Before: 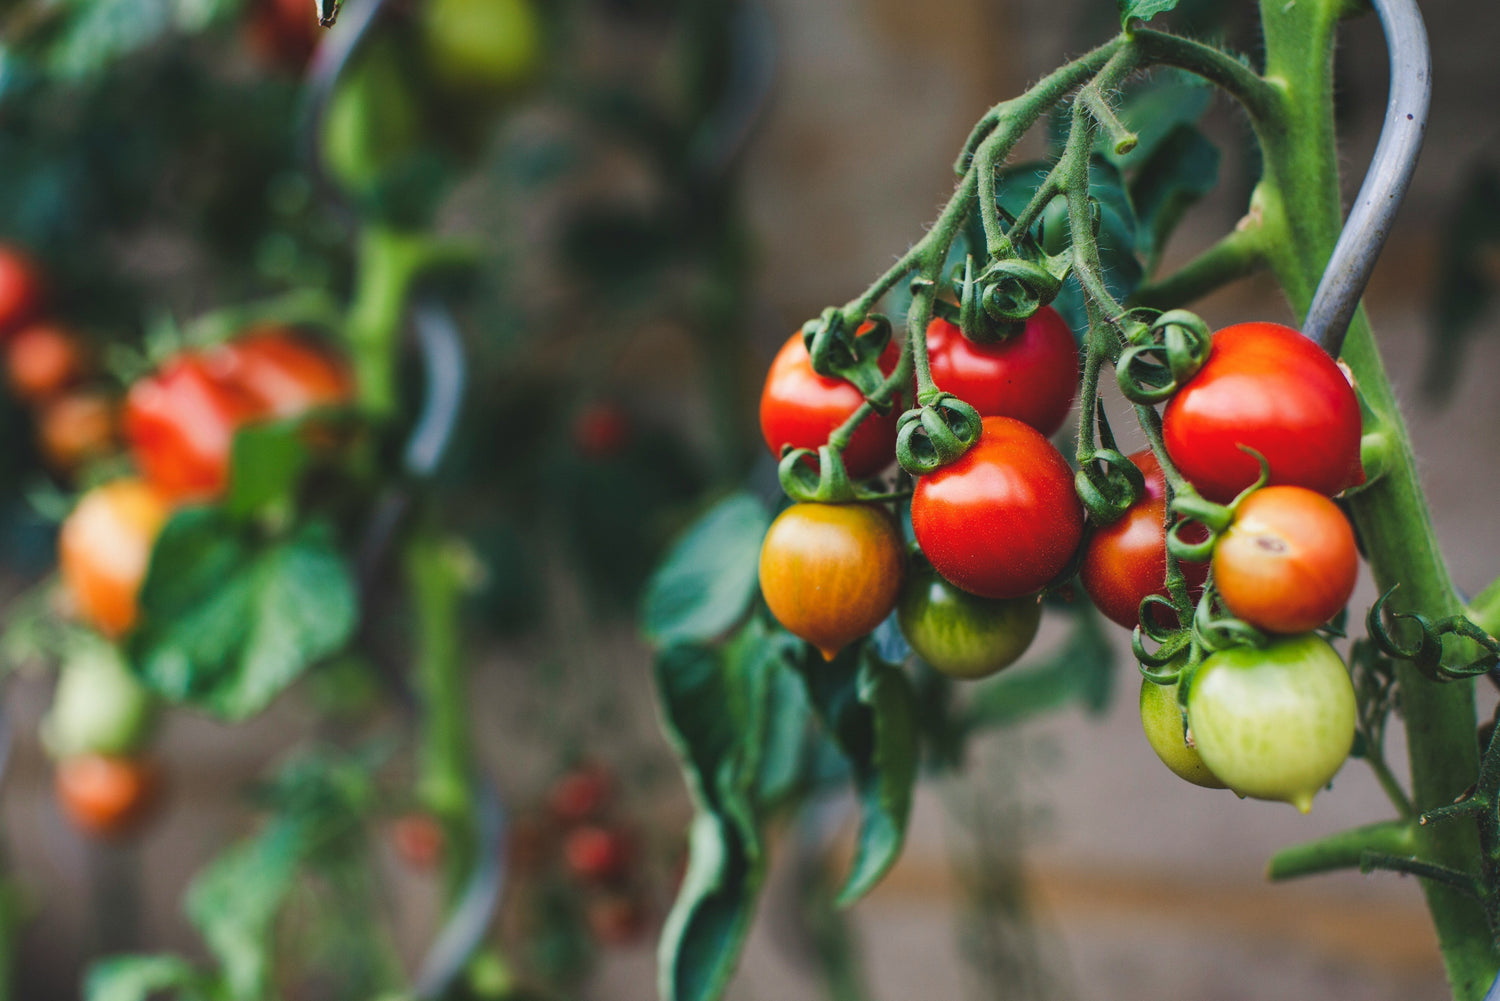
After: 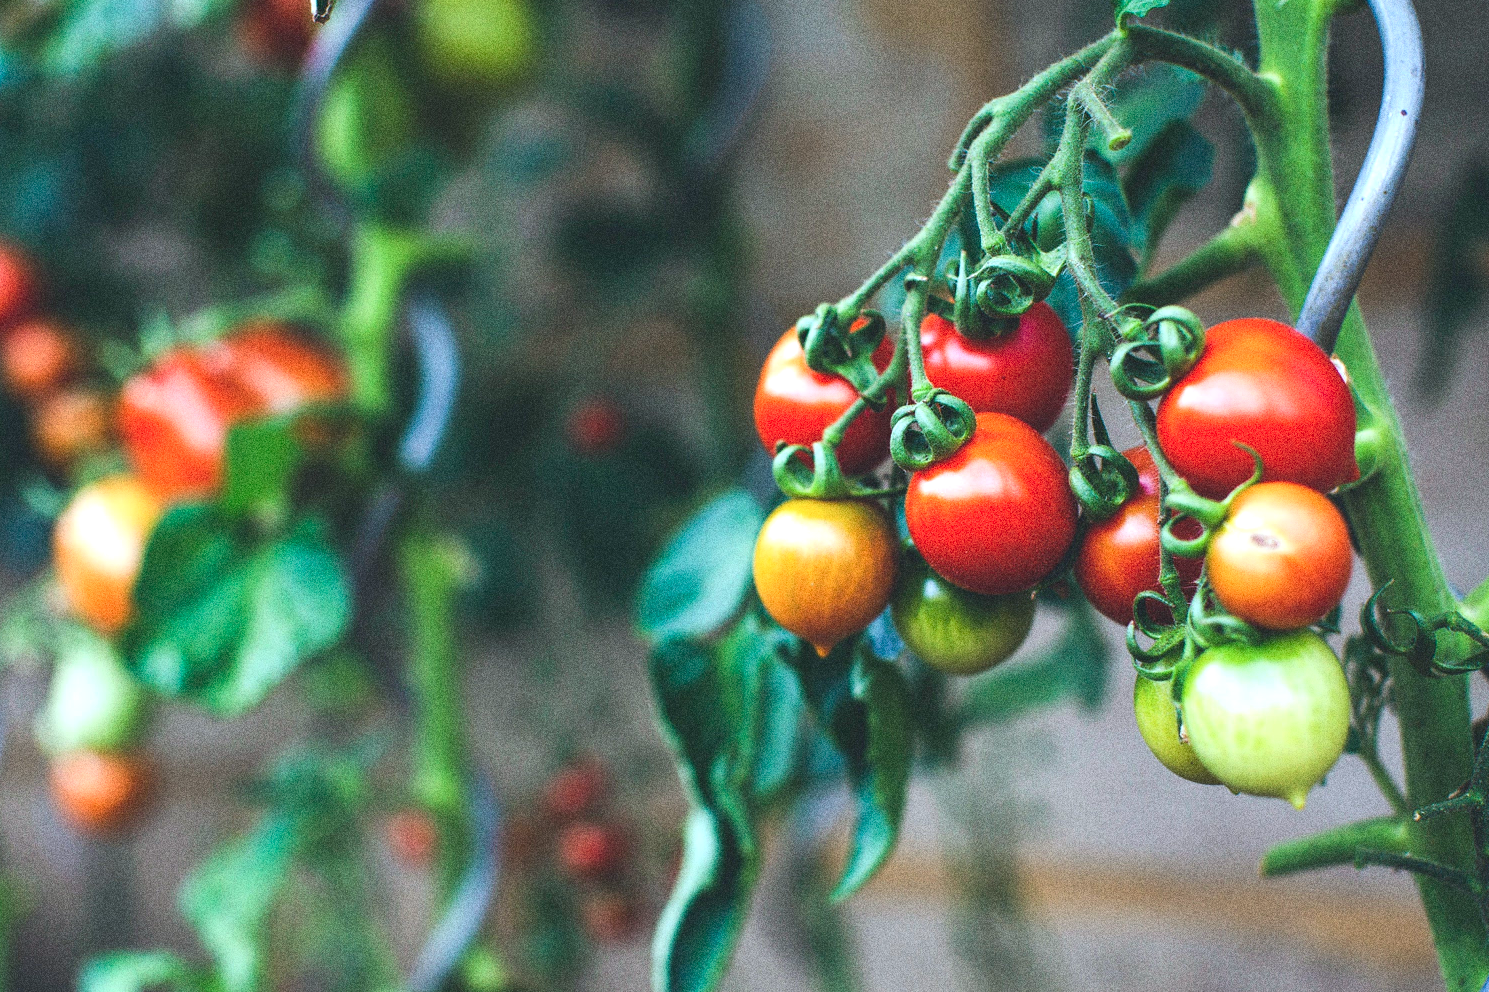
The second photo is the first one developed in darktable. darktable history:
exposure: black level correction 0, exposure 0.7 EV, compensate exposure bias true, compensate highlight preservation false
crop: left 0.434%, top 0.485%, right 0.244%, bottom 0.386%
grain: strength 49.07%
color calibration: illuminant Planckian (black body), x 0.375, y 0.373, temperature 4117 K
